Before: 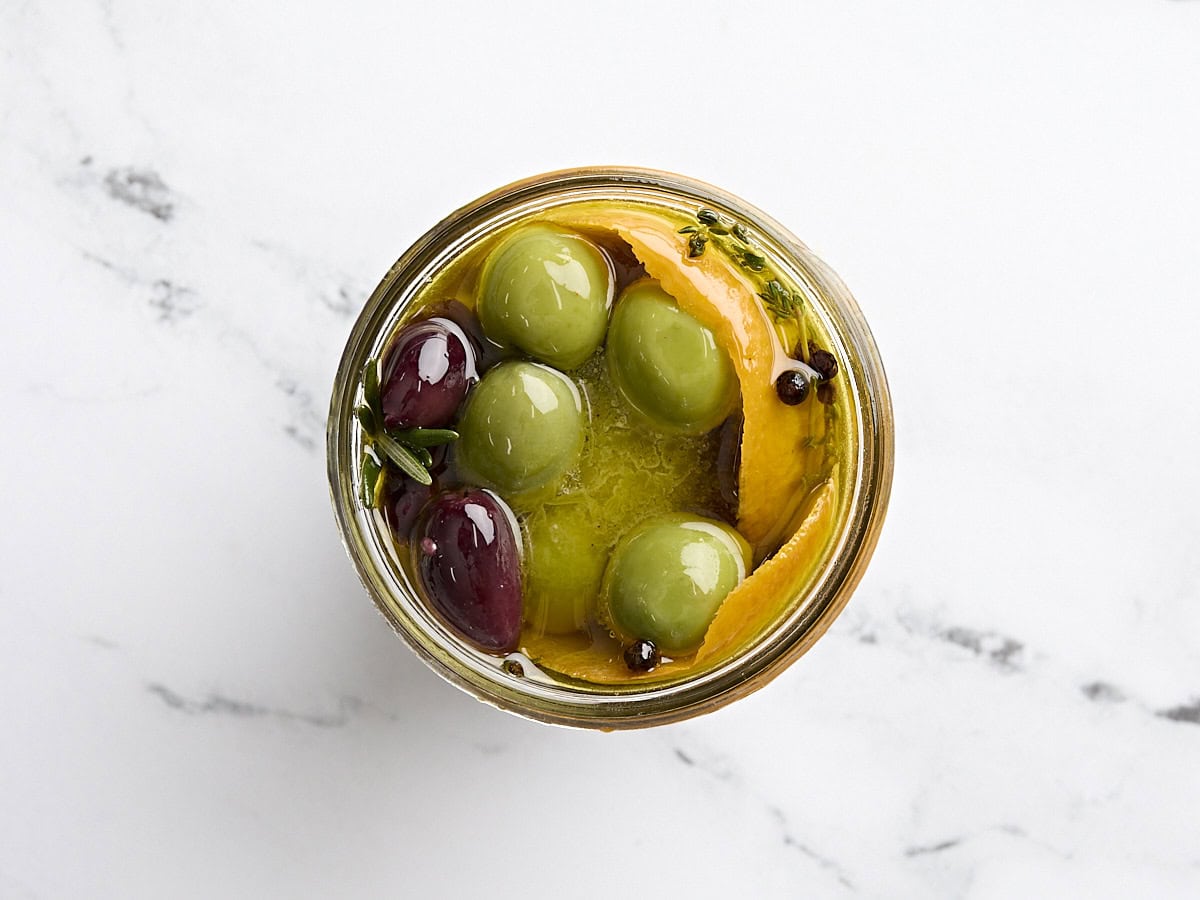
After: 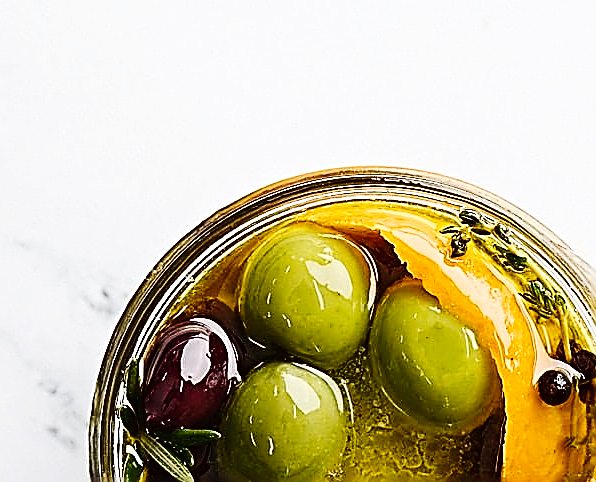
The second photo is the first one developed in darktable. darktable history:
tone curve: curves: ch0 [(0, 0) (0.003, 0.02) (0.011, 0.021) (0.025, 0.022) (0.044, 0.023) (0.069, 0.026) (0.1, 0.04) (0.136, 0.06) (0.177, 0.092) (0.224, 0.127) (0.277, 0.176) (0.335, 0.258) (0.399, 0.349) (0.468, 0.444) (0.543, 0.546) (0.623, 0.649) (0.709, 0.754) (0.801, 0.842) (0.898, 0.922) (1, 1)], preserve colors none
contrast brightness saturation: contrast 0.101, brightness 0.011, saturation 0.024
crop: left 19.858%, right 30.435%, bottom 46.36%
sharpen: amount 1.864
